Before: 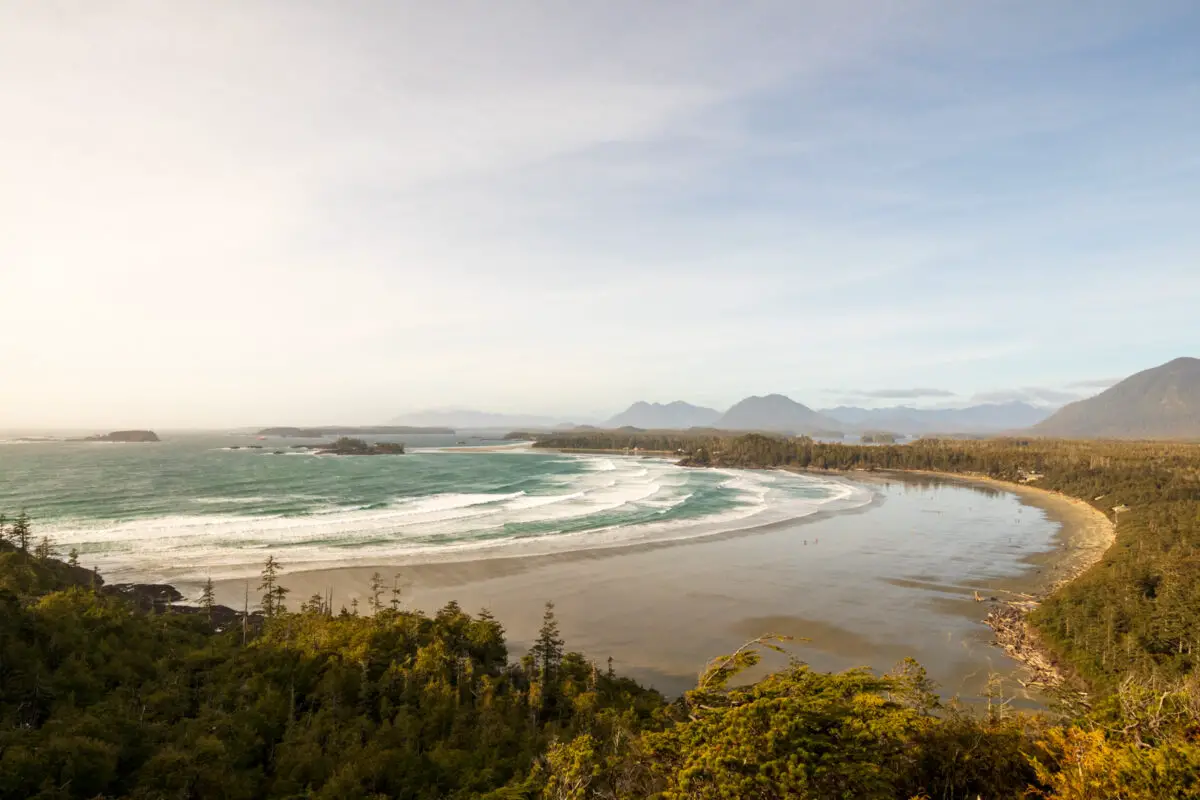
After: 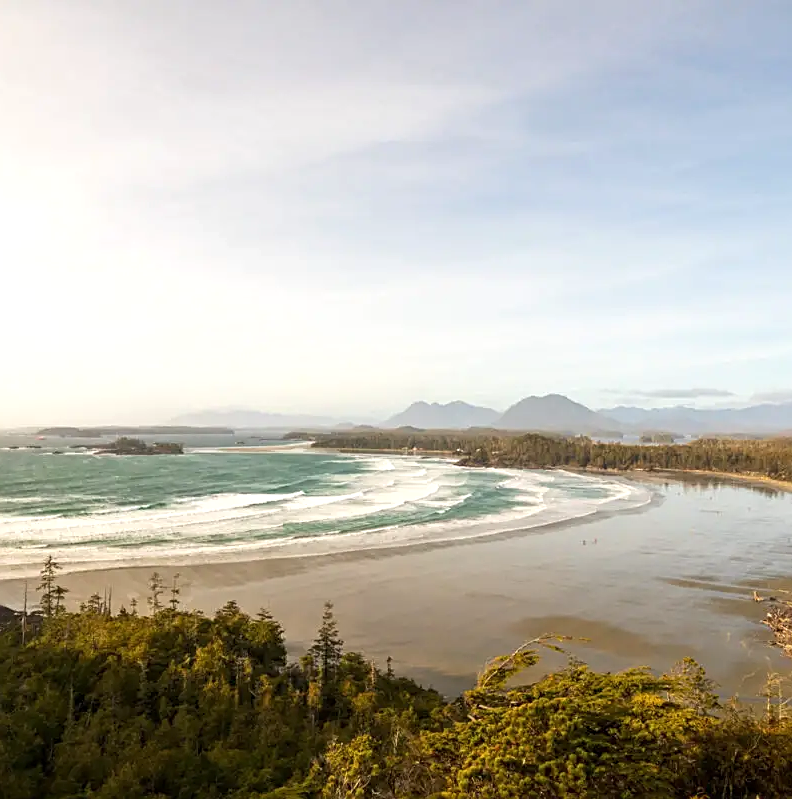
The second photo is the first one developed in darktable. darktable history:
sharpen: on, module defaults
crop and rotate: left 18.442%, right 15.508%
exposure: exposure 0.2 EV, compensate highlight preservation false
